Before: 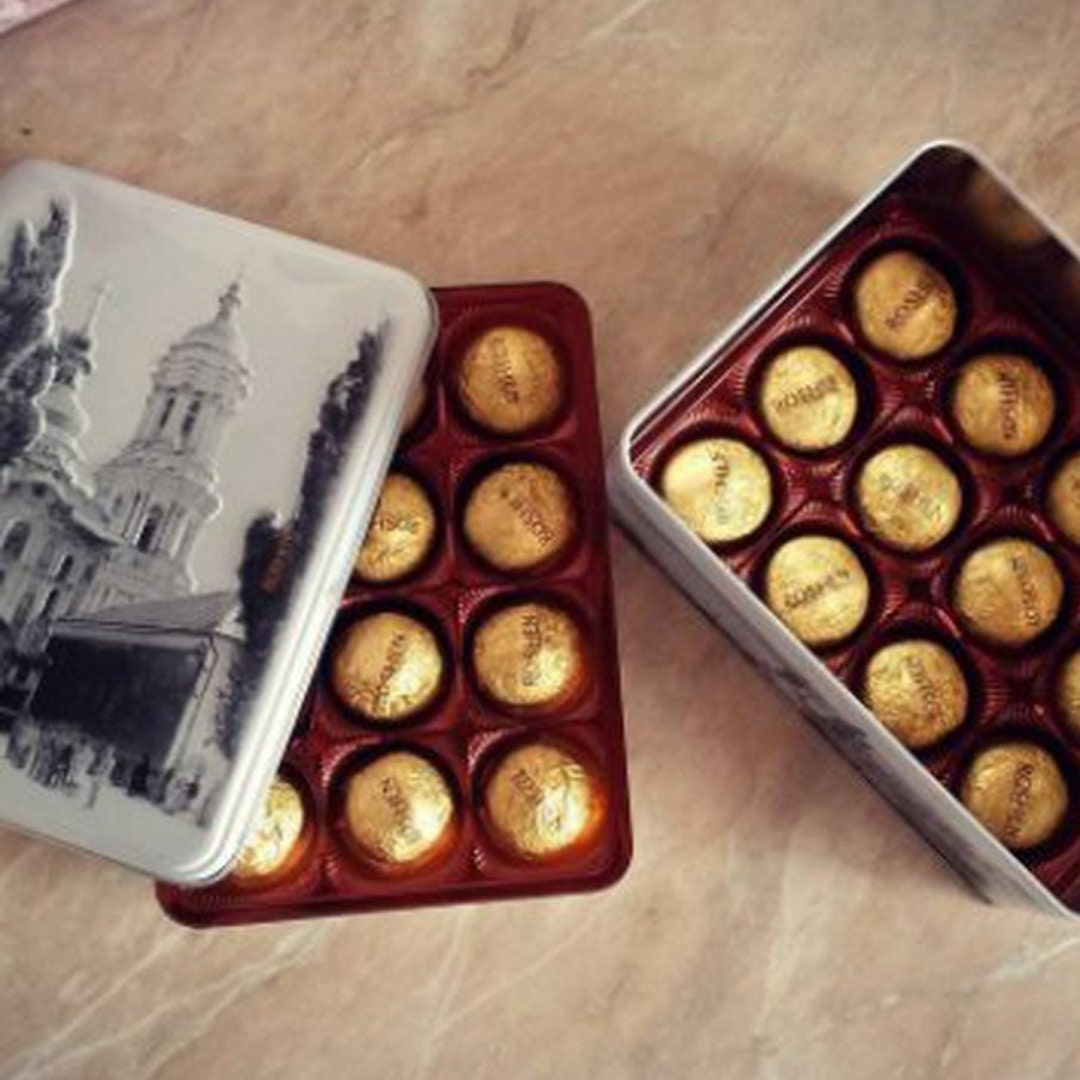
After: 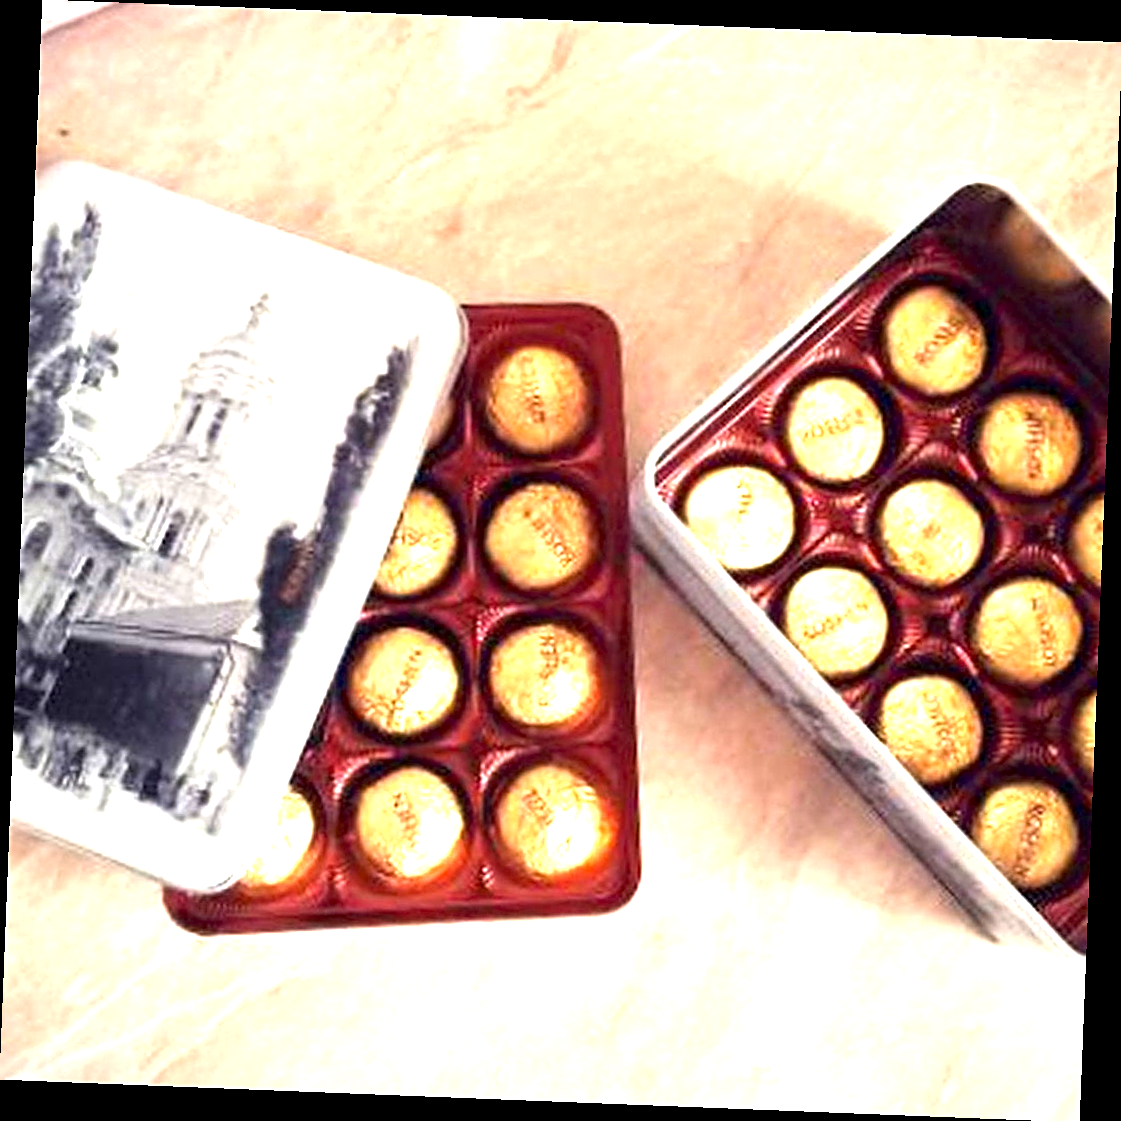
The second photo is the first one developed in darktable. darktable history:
exposure: black level correction 0.001, exposure 1.822 EV, compensate exposure bias true, compensate highlight preservation false
rotate and perspective: rotation 2.27°, automatic cropping off
sharpen: on, module defaults
